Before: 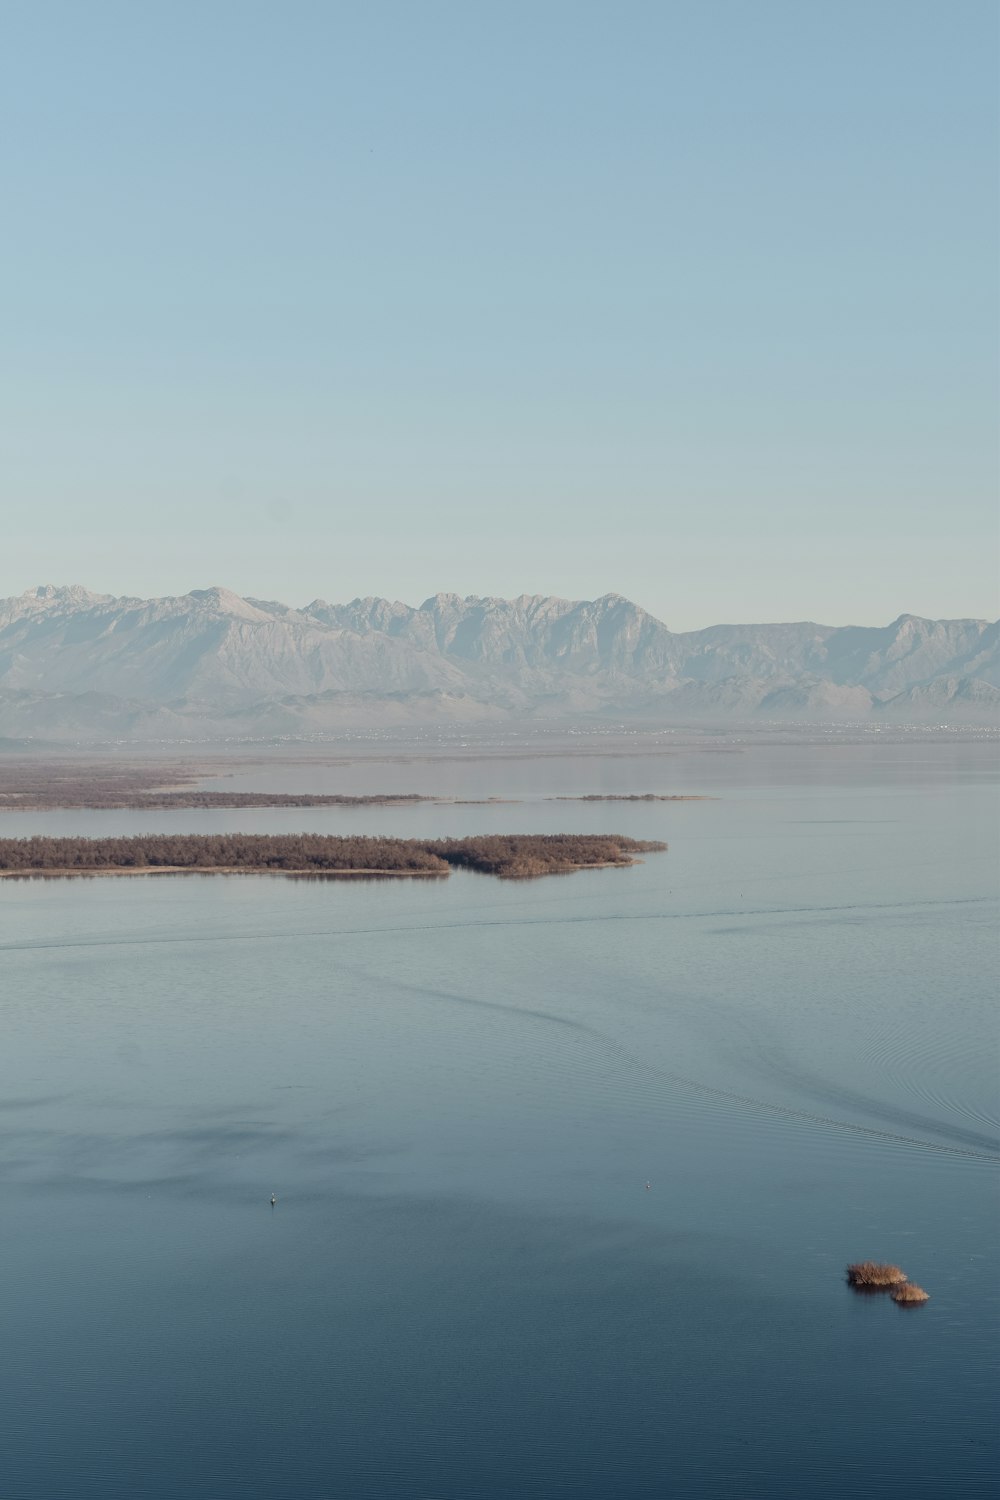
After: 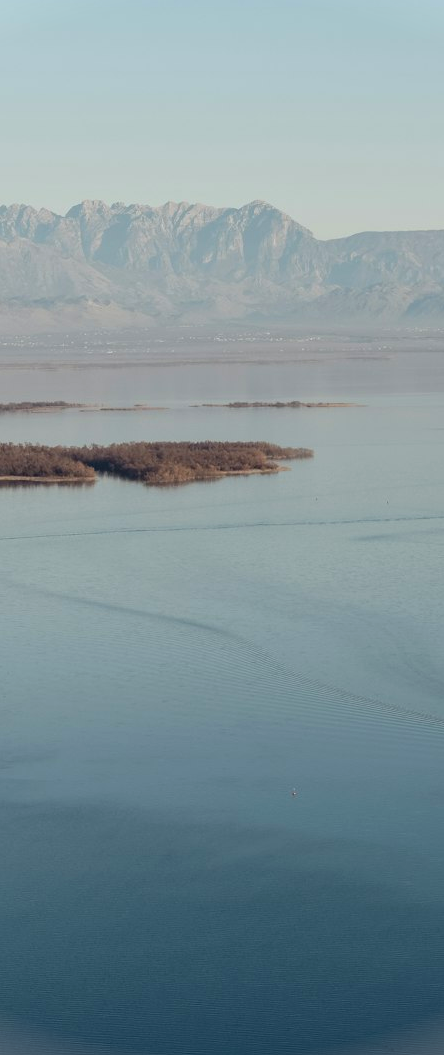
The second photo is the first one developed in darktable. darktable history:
contrast brightness saturation: contrast 0.08, saturation 0.2
crop: left 35.432%, top 26.233%, right 20.145%, bottom 3.432%
vignetting: fall-off start 100%, brightness 0.3, saturation 0
